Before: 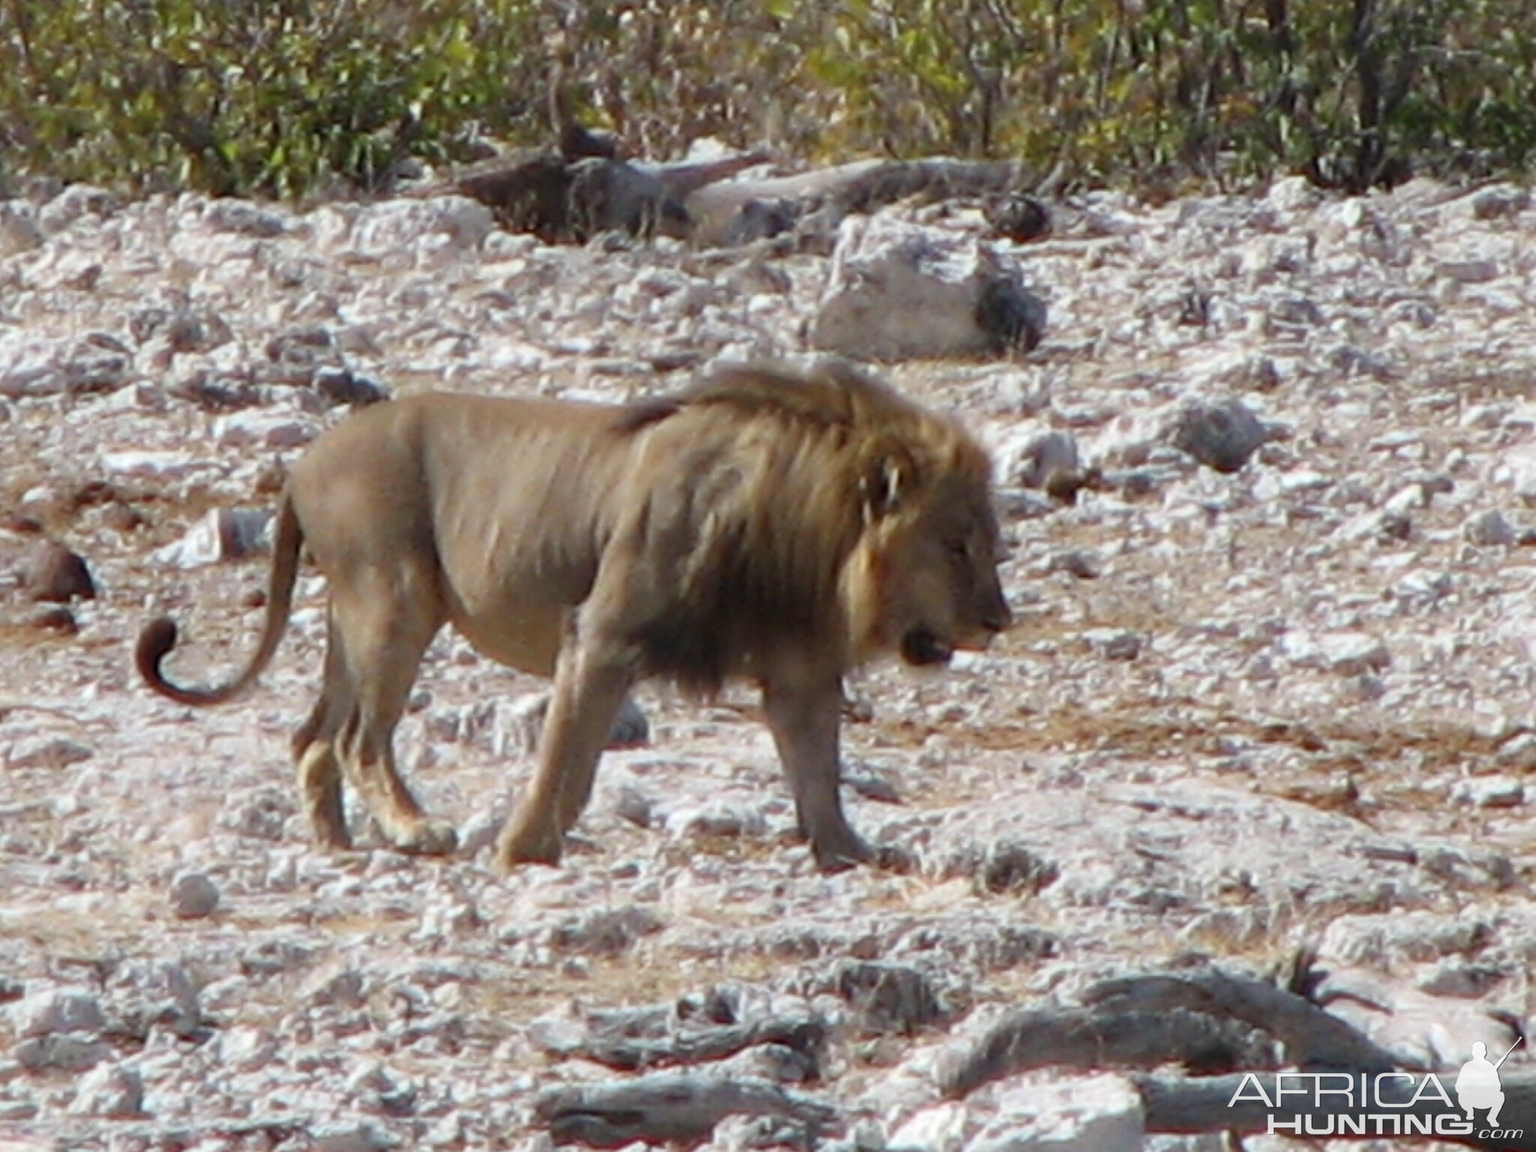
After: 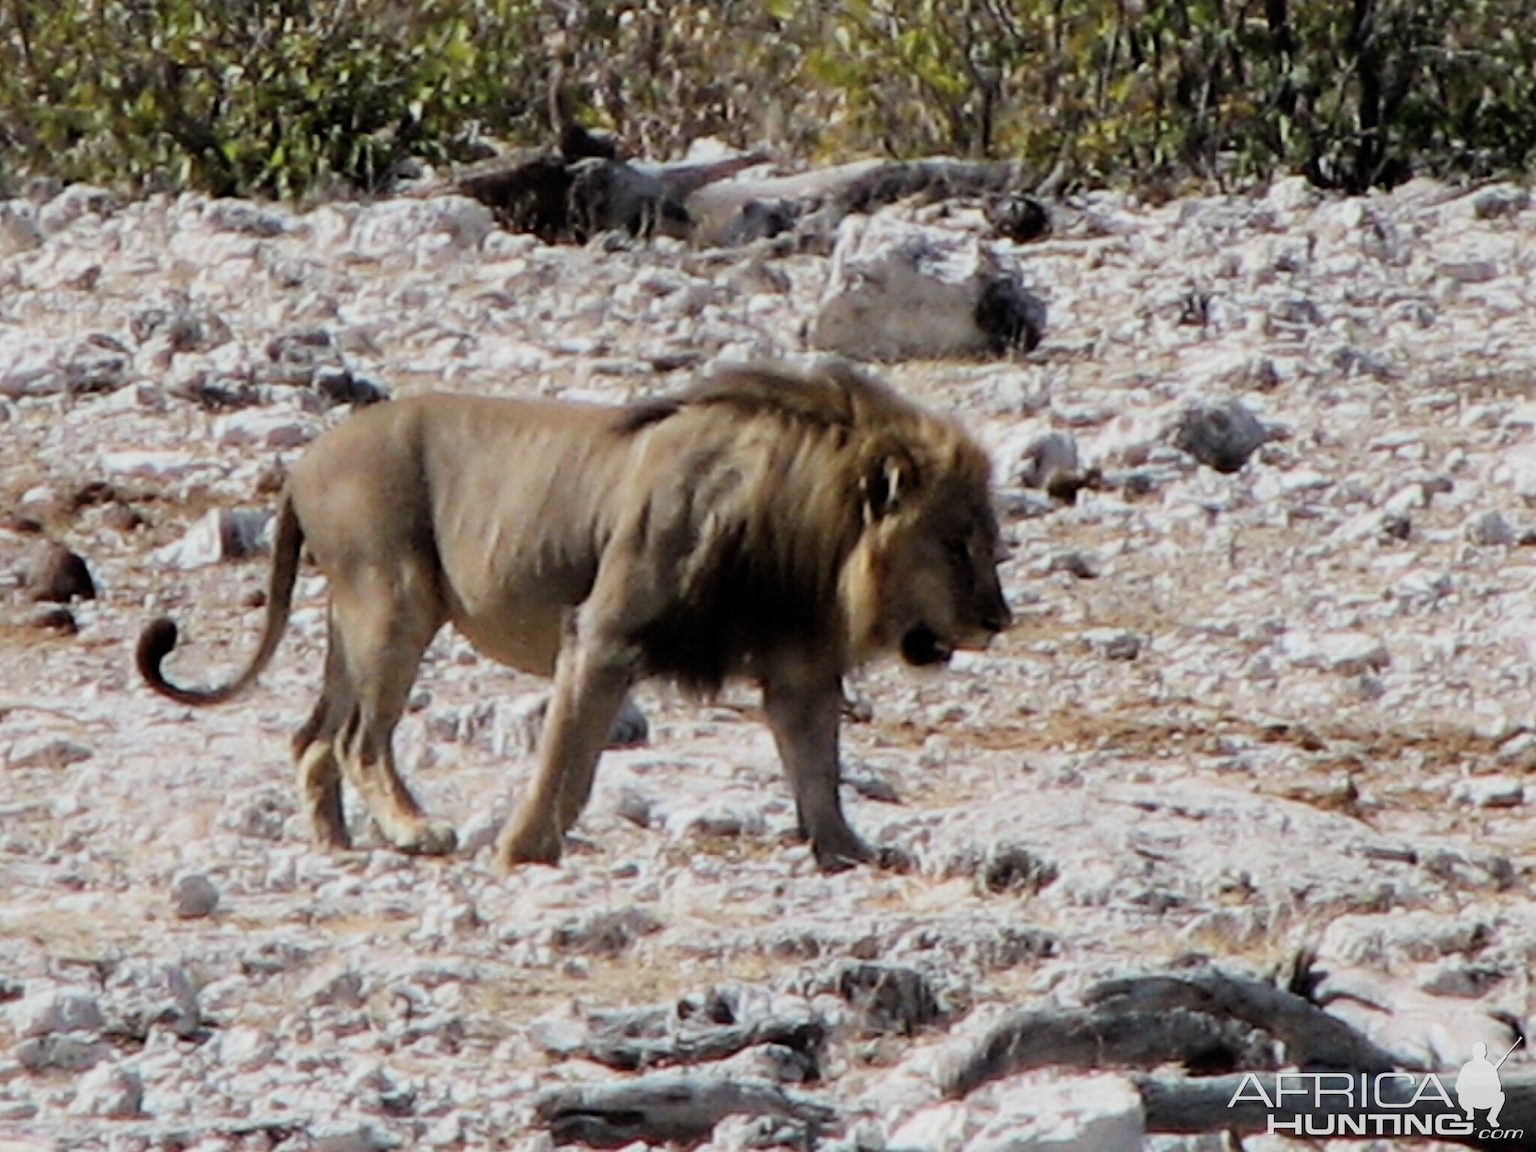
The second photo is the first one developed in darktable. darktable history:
shadows and highlights: radius 333.92, shadows 63.93, highlights 5.8, compress 87.45%, soften with gaussian
filmic rgb: black relative exposure -5.03 EV, white relative exposure 3.96 EV, hardness 2.89, contrast 1.3
